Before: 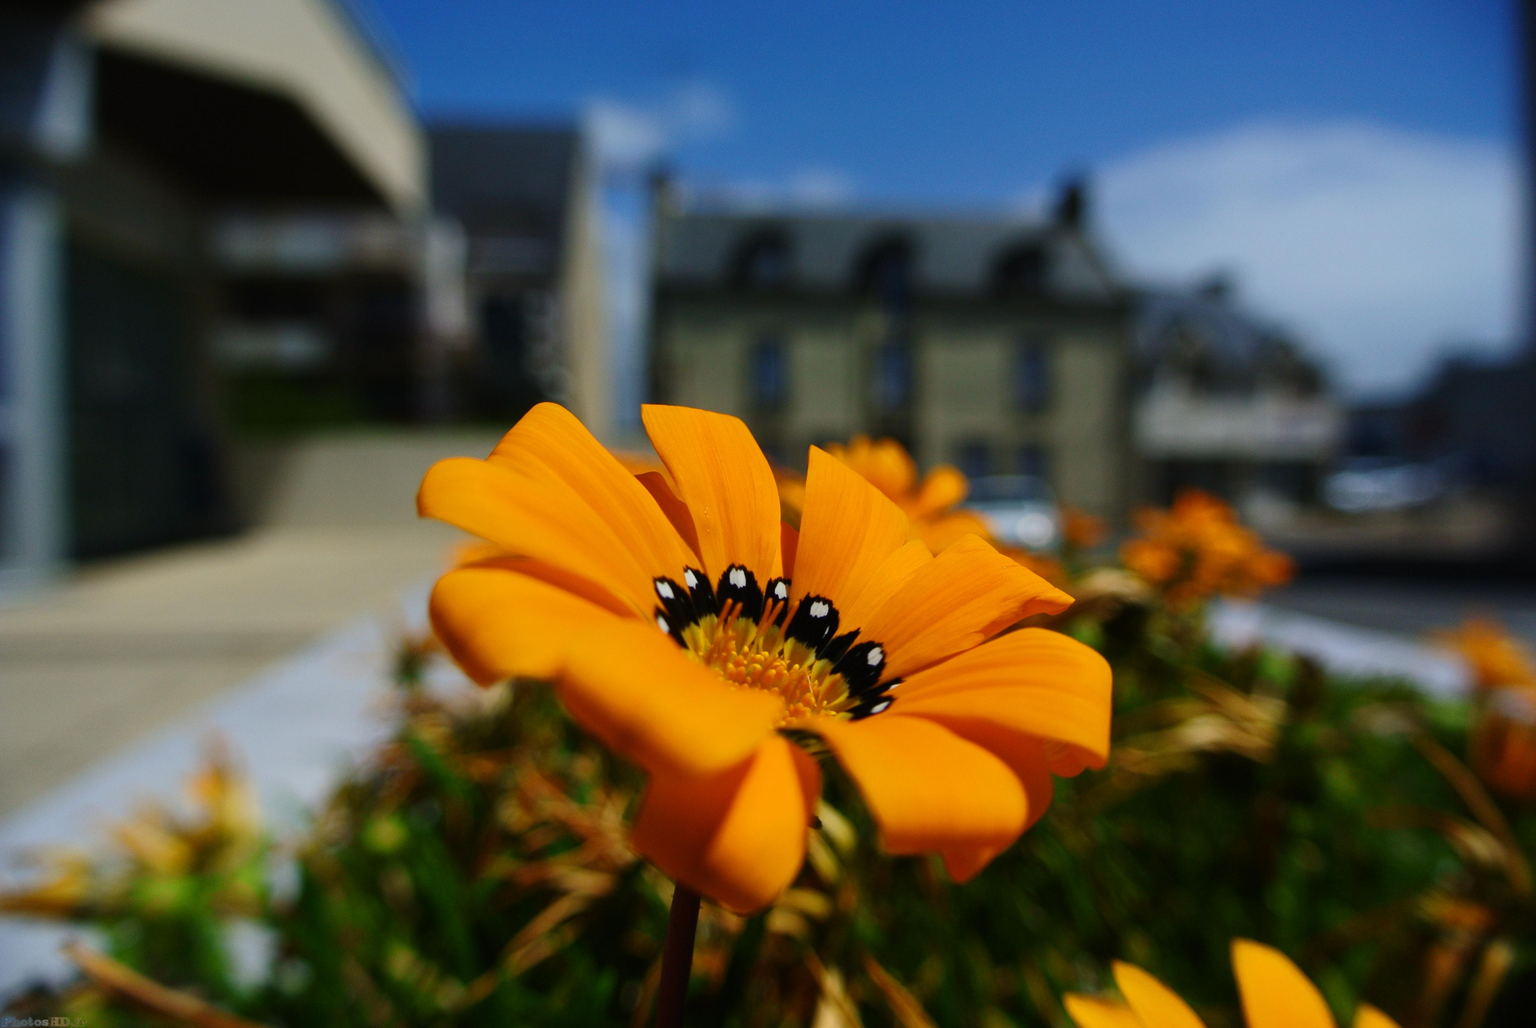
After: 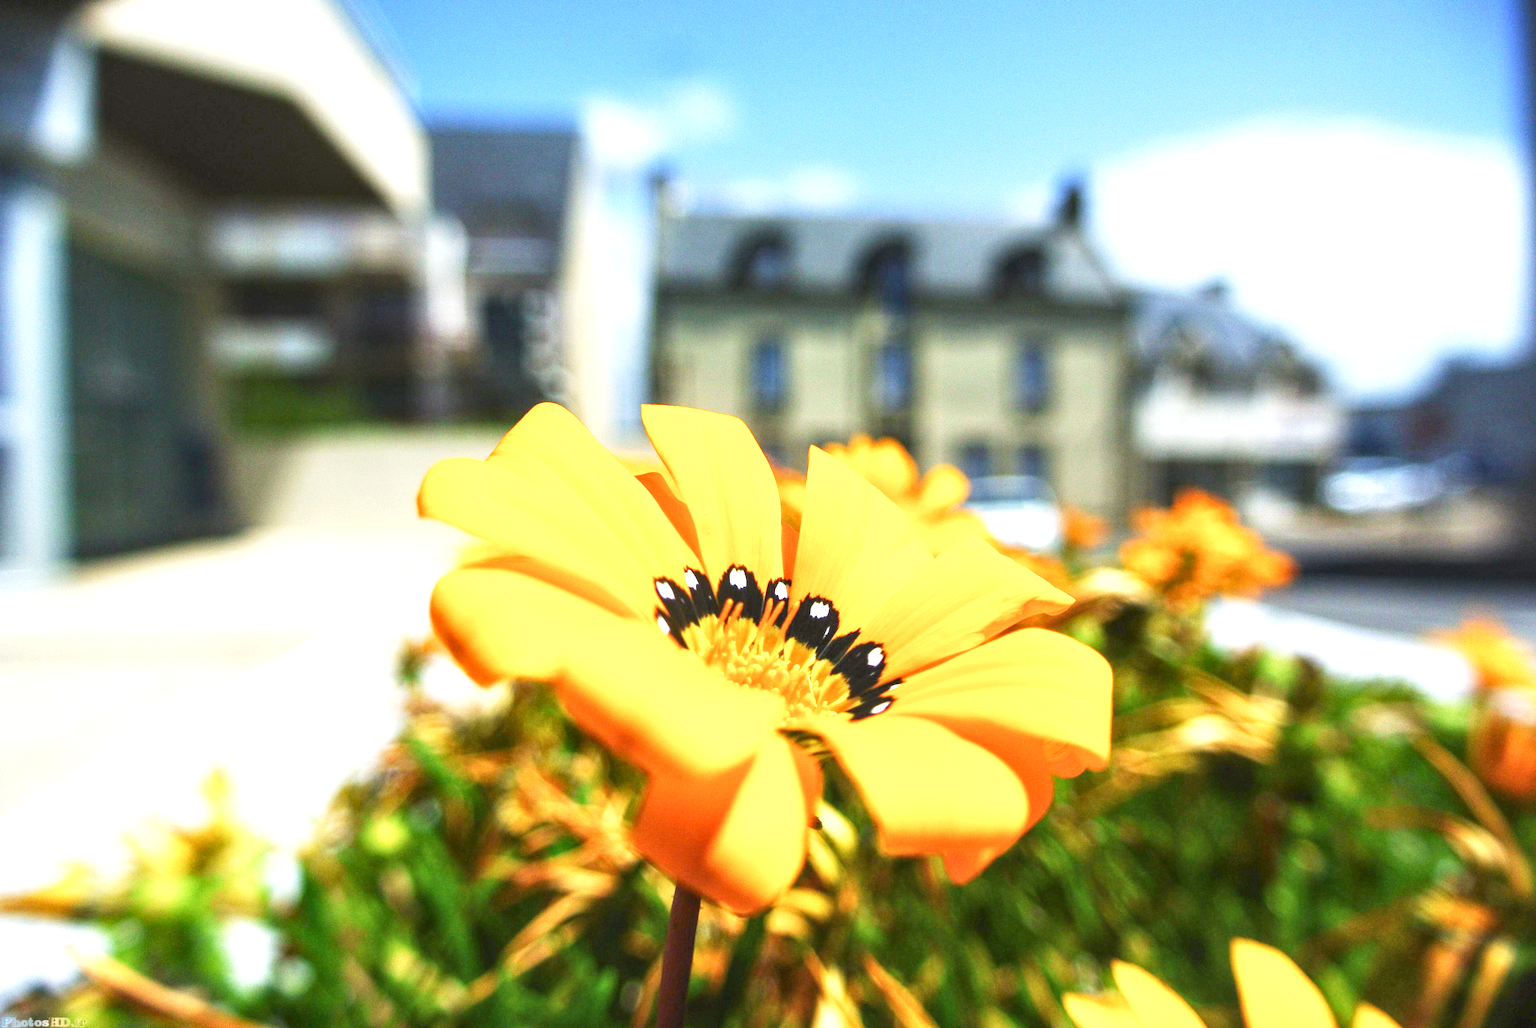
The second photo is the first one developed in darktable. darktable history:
local contrast: detail 130%
exposure: black level correction 0, exposure 1.2 EV, compensate exposure bias true, compensate highlight preservation false
base curve: curves: ch0 [(0, 0) (0.204, 0.334) (0.55, 0.733) (1, 1)], preserve colors none
